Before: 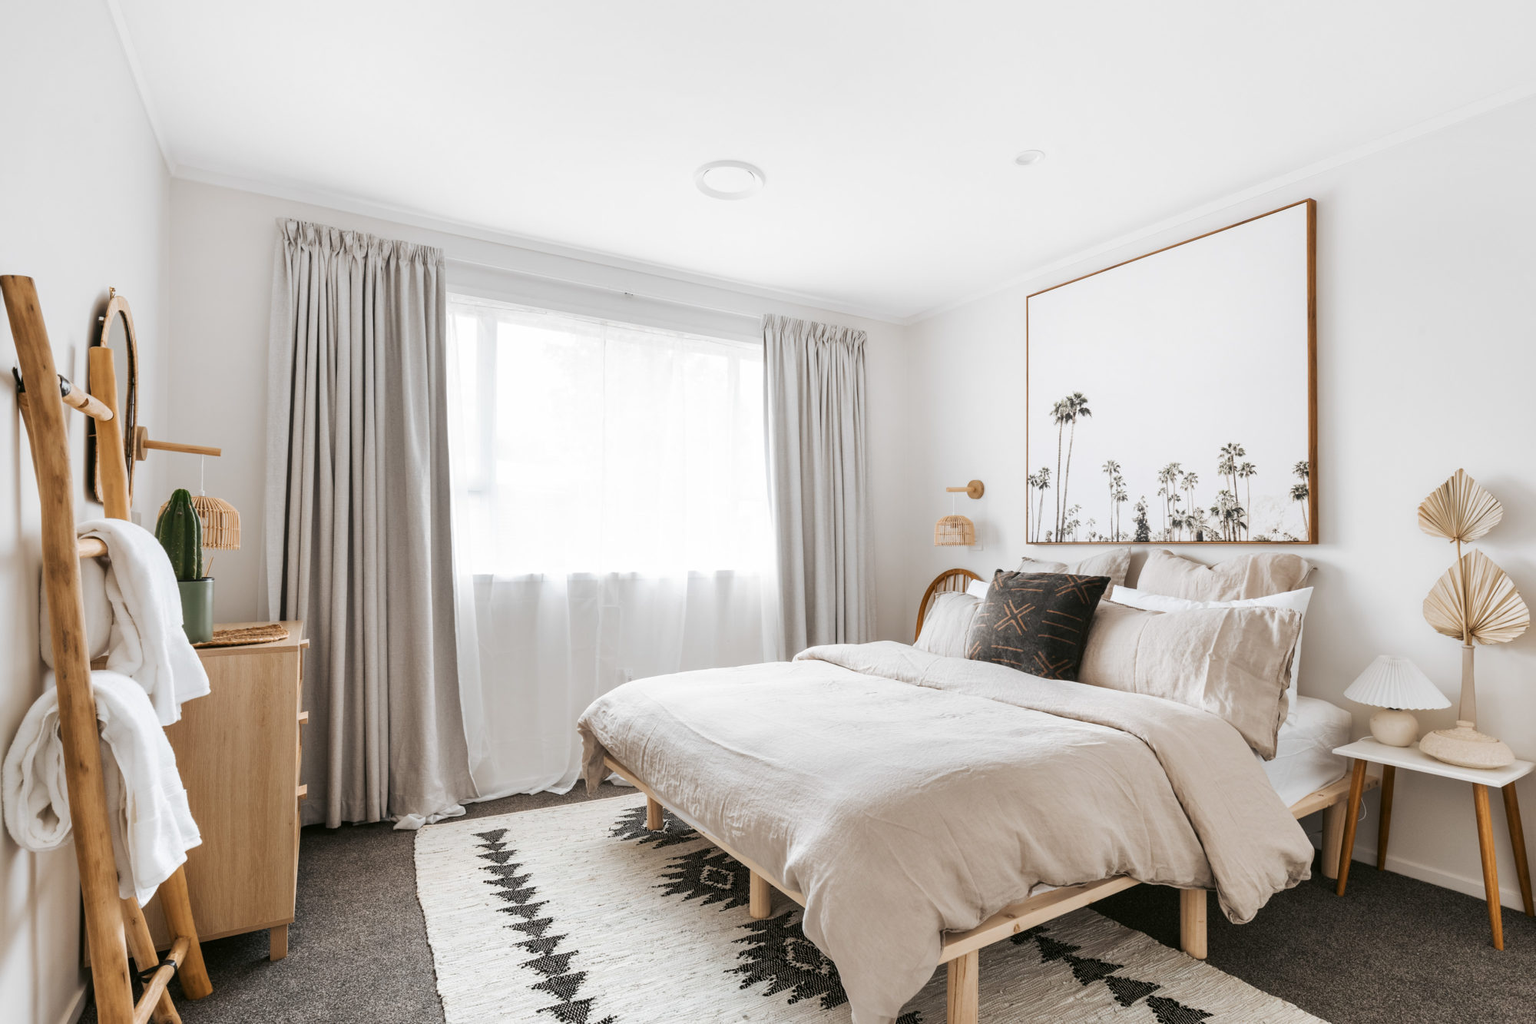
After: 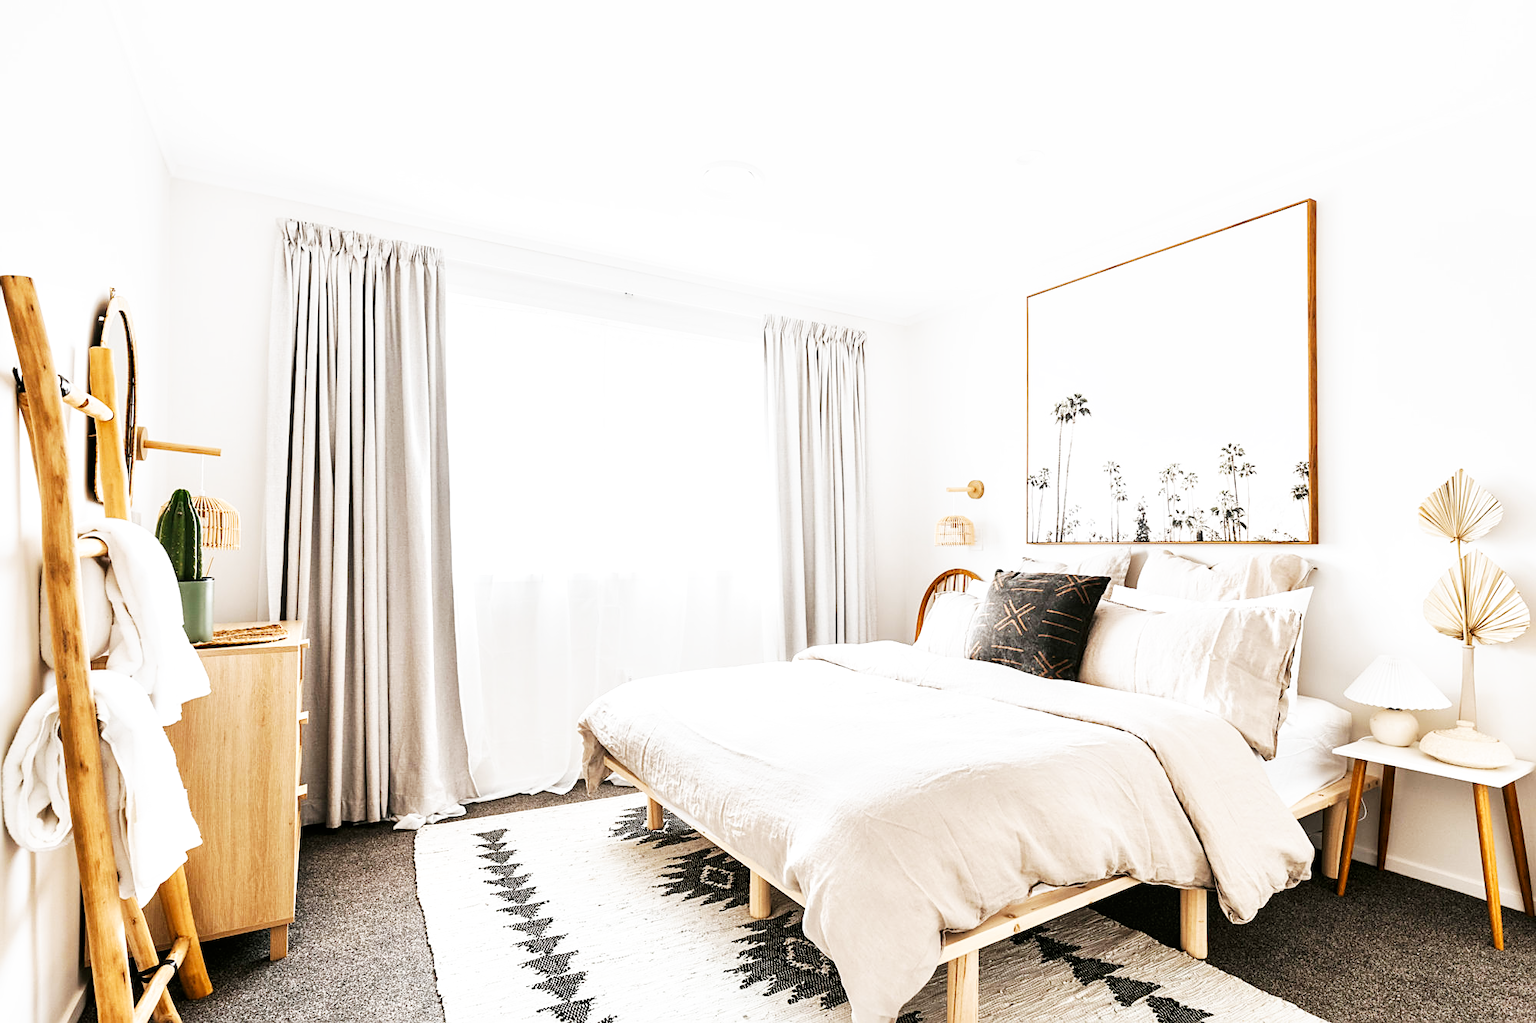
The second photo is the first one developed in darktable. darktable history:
sharpen: radius 1.932
base curve: curves: ch0 [(0, 0) (0.007, 0.004) (0.027, 0.03) (0.046, 0.07) (0.207, 0.54) (0.442, 0.872) (0.673, 0.972) (1, 1)], preserve colors none
local contrast: mode bilateral grid, contrast 19, coarseness 50, detail 119%, midtone range 0.2
